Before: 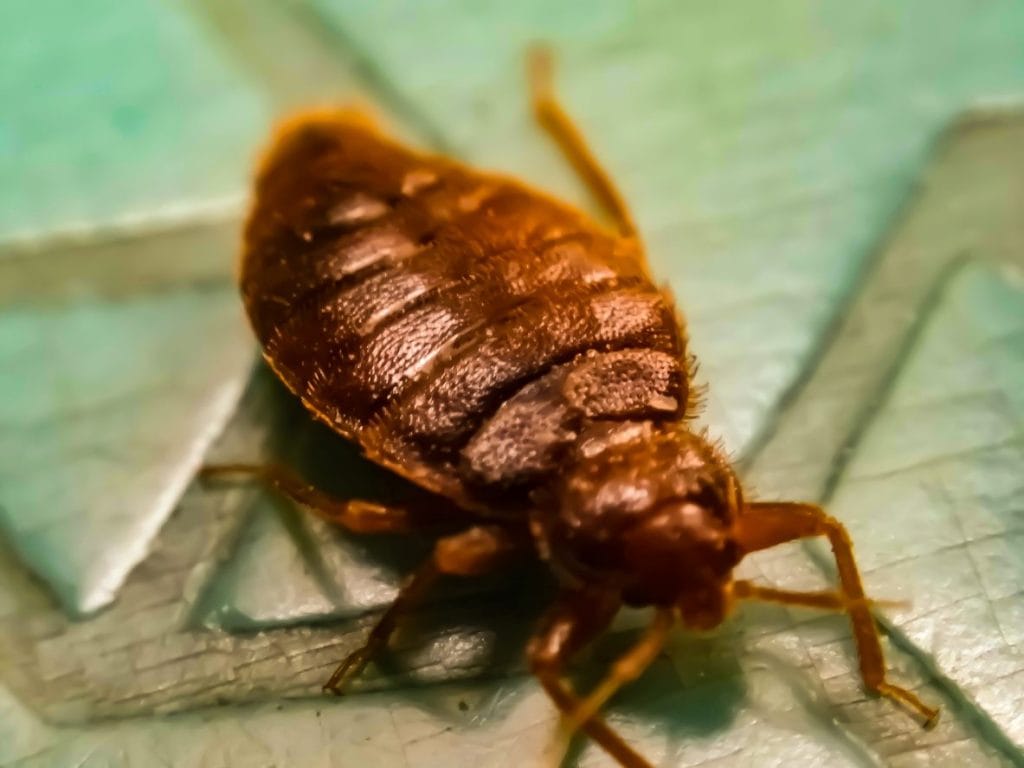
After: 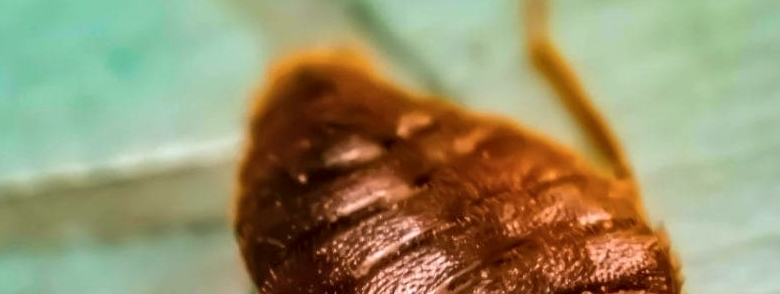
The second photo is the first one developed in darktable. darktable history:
local contrast: on, module defaults
crop: left 0.541%, top 7.641%, right 23.239%, bottom 53.977%
color correction: highlights a* -0.663, highlights b* -9.19
